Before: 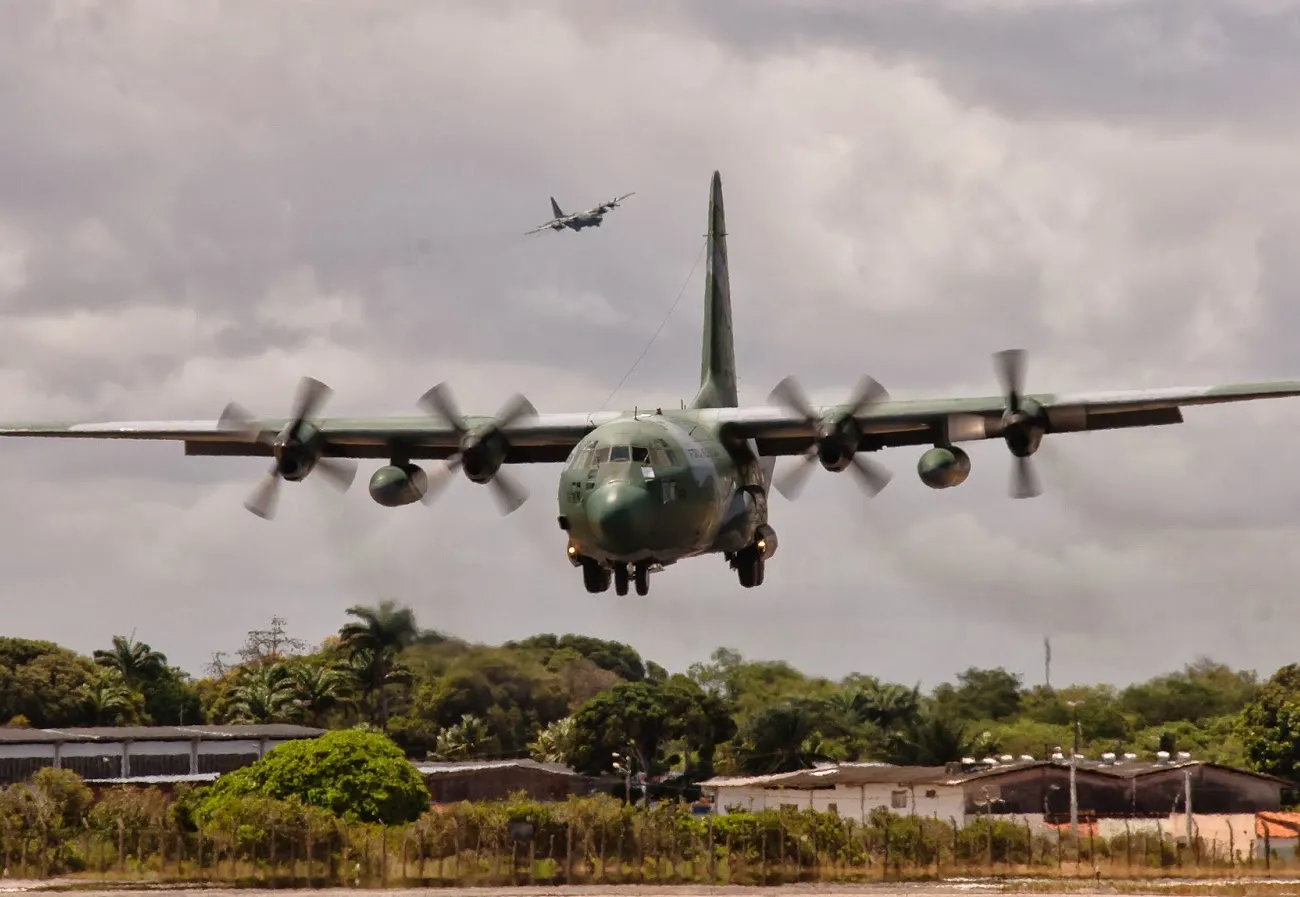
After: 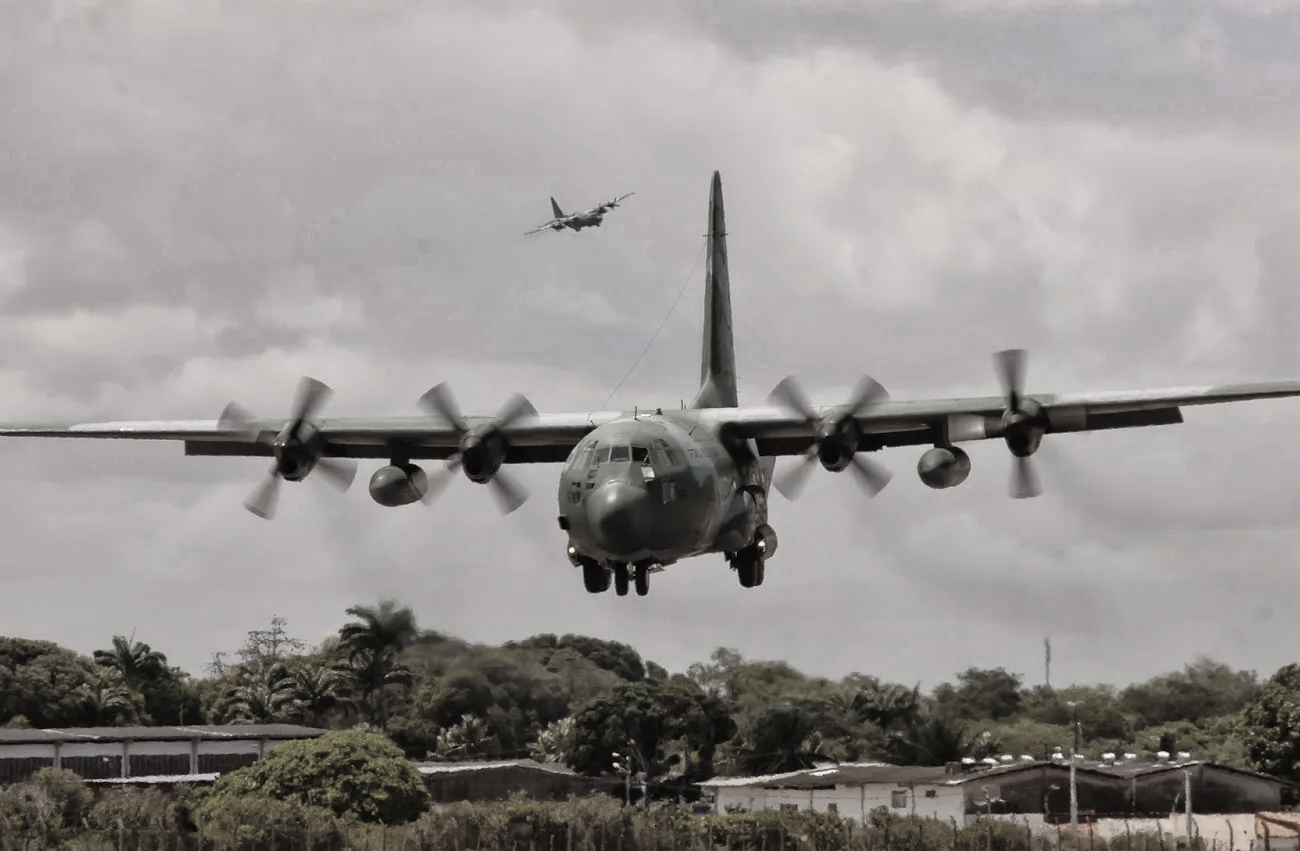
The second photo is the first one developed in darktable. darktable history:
crop and rotate: top 0%, bottom 5.097%
color contrast: green-magenta contrast 0.8, blue-yellow contrast 1.1, unbound 0
color zones: curves: ch0 [(0, 0.613) (0.01, 0.613) (0.245, 0.448) (0.498, 0.529) (0.642, 0.665) (0.879, 0.777) (0.99, 0.613)]; ch1 [(0, 0.272) (0.219, 0.127) (0.724, 0.346)]
